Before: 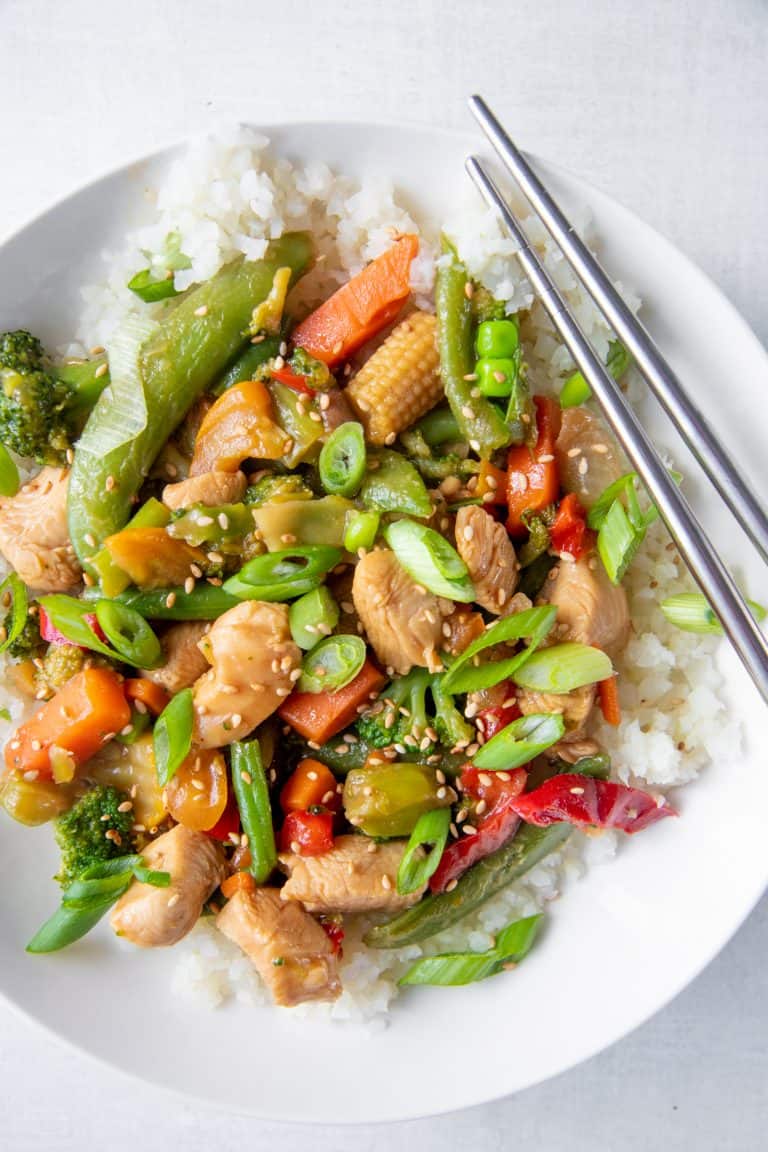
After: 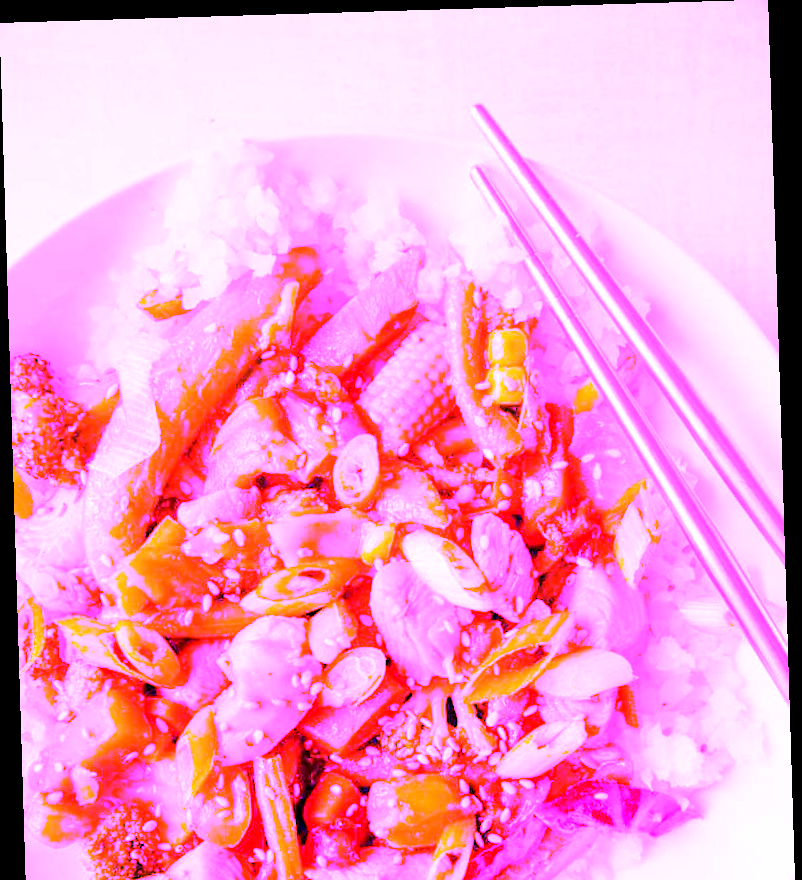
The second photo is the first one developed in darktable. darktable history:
crop: bottom 24.988%
white balance: red 8, blue 8
rotate and perspective: rotation -1.75°, automatic cropping off
